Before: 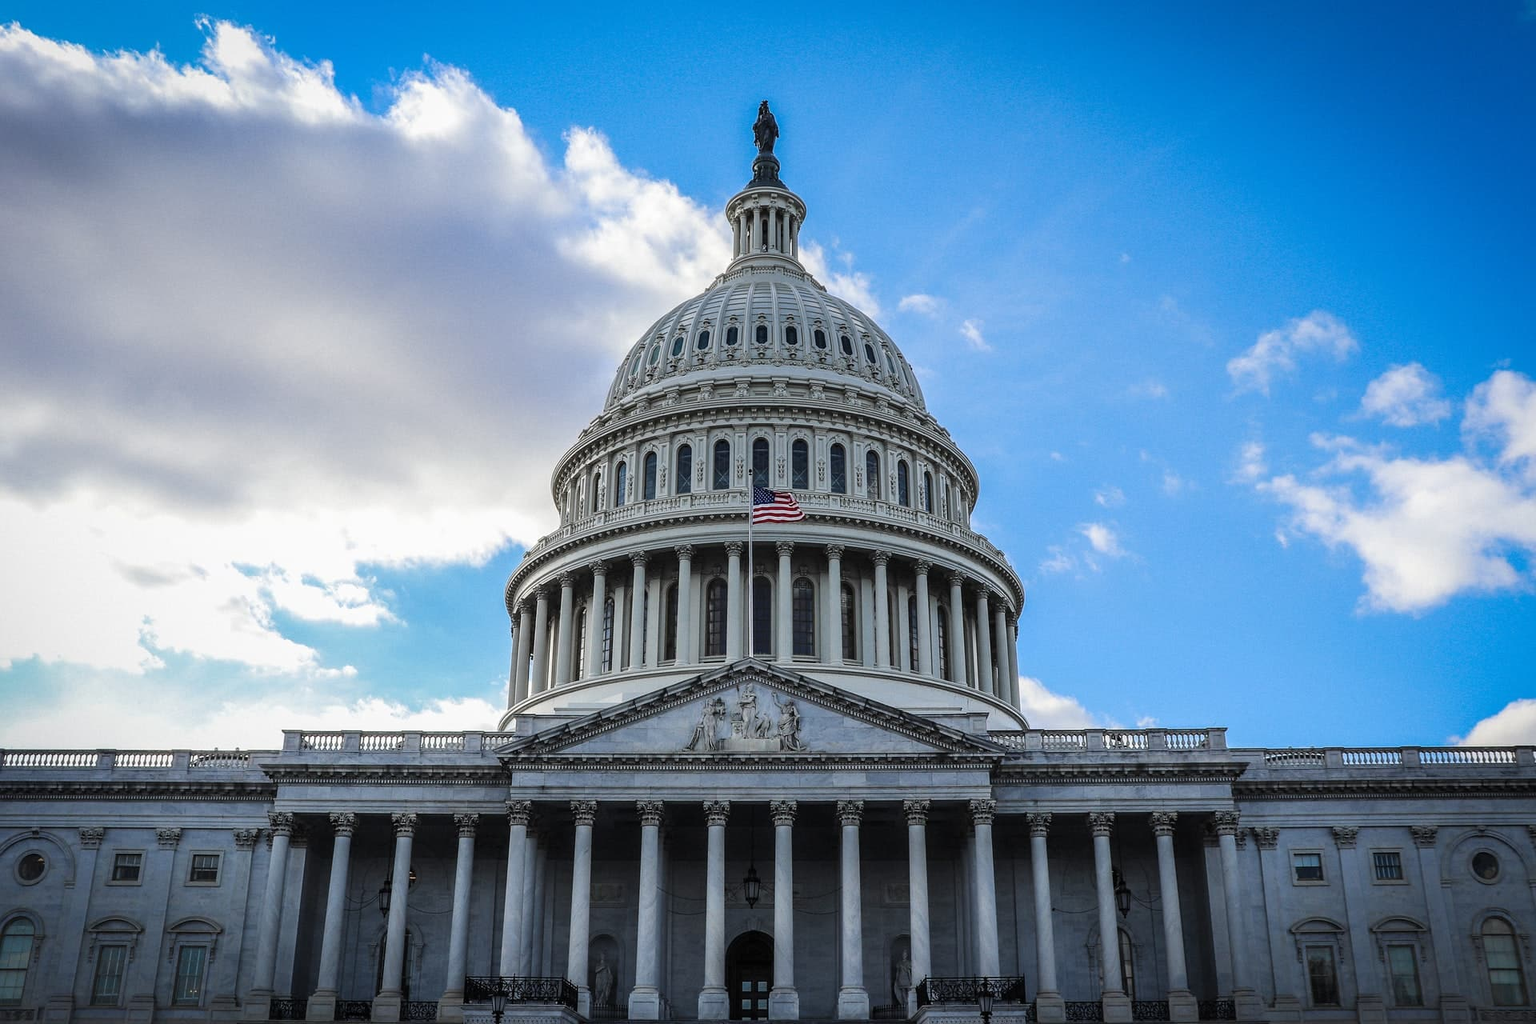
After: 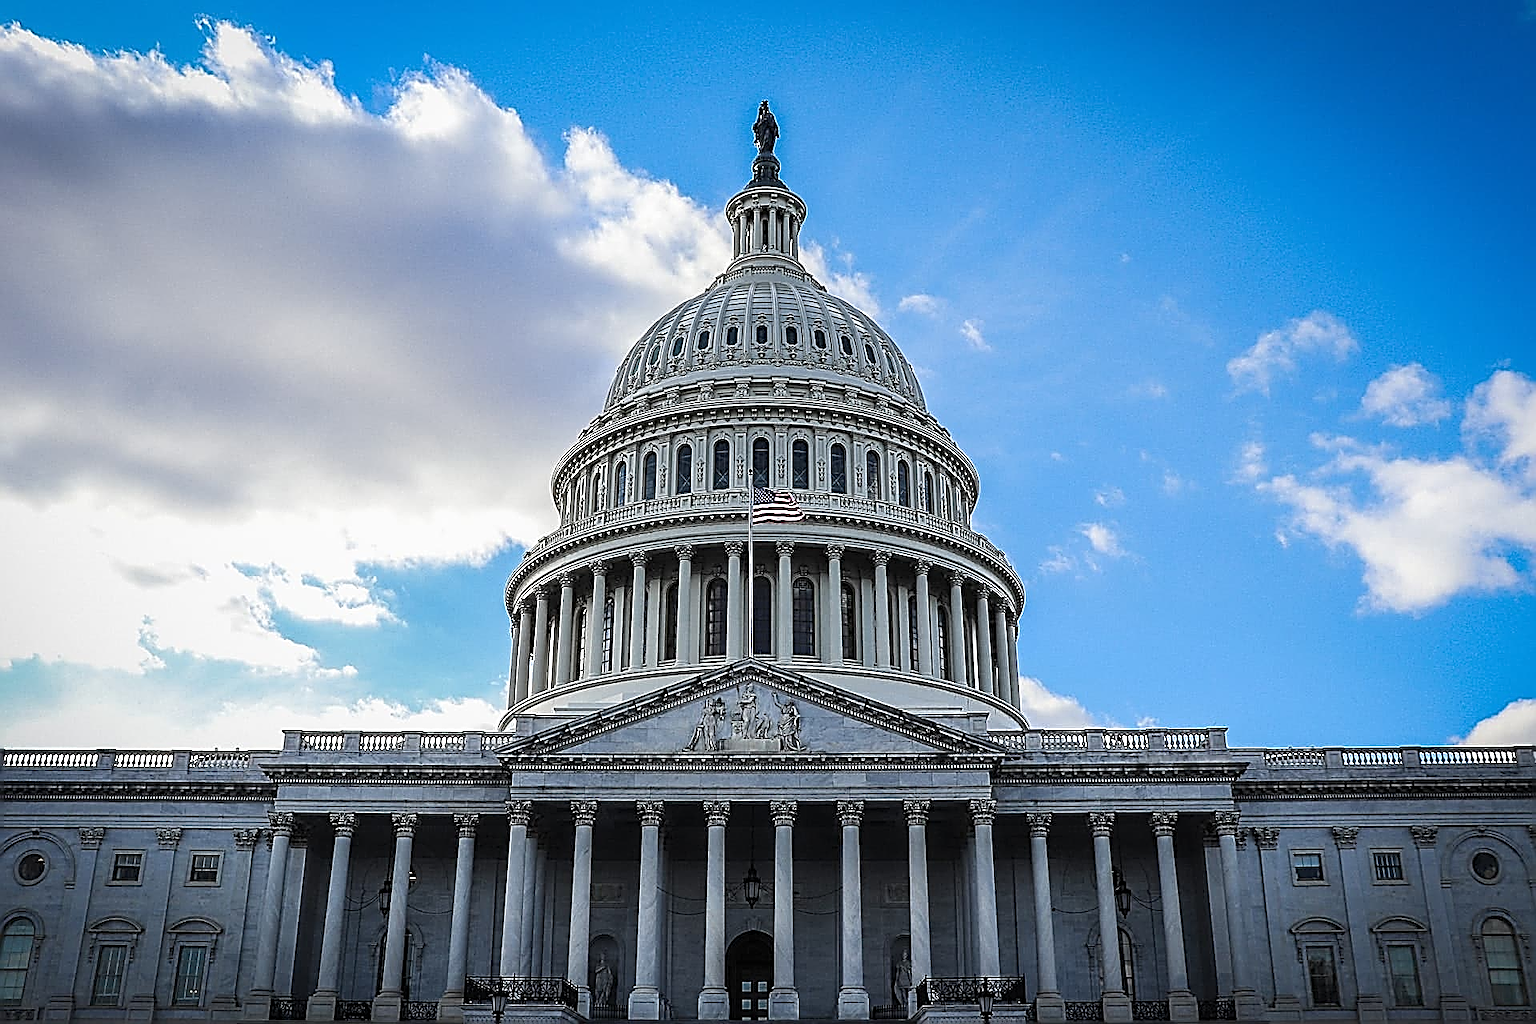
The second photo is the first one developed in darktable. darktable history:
exposure: compensate highlight preservation false
sharpen: amount 2
